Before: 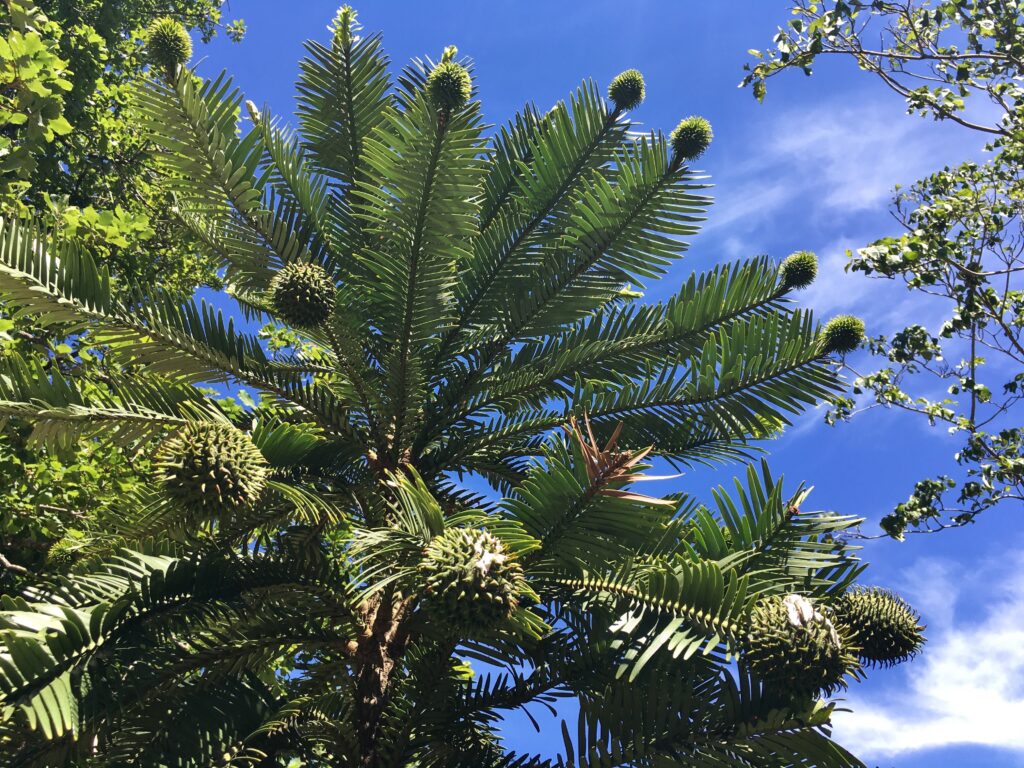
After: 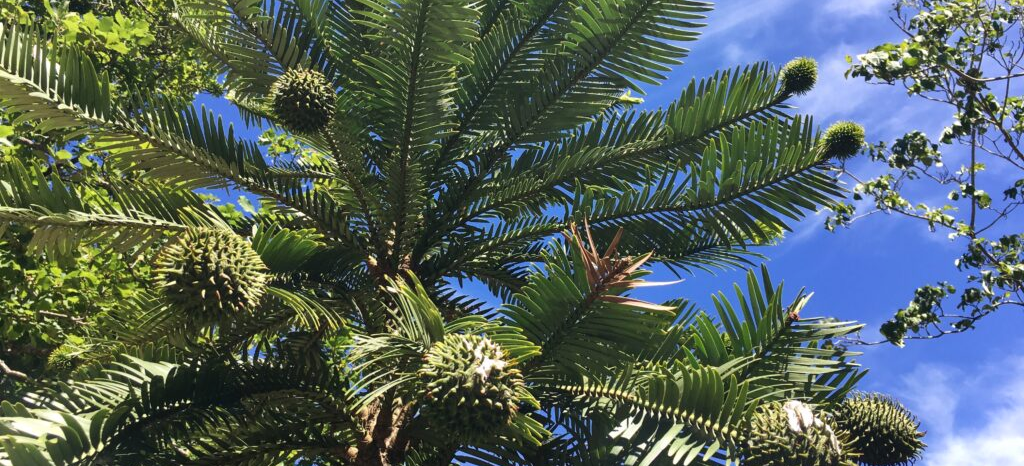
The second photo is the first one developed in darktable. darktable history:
bloom: size 9%, threshold 100%, strength 7%
crop and rotate: top 25.357%, bottom 13.942%
